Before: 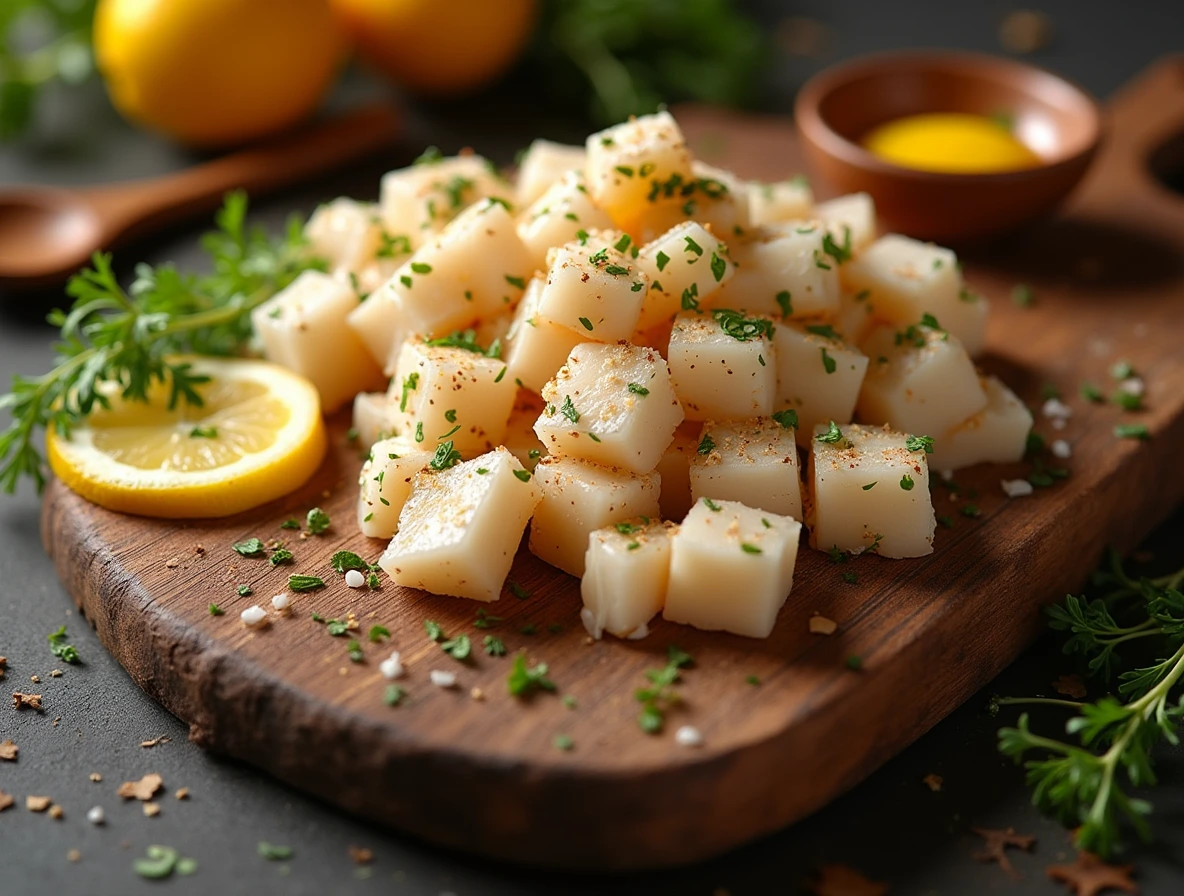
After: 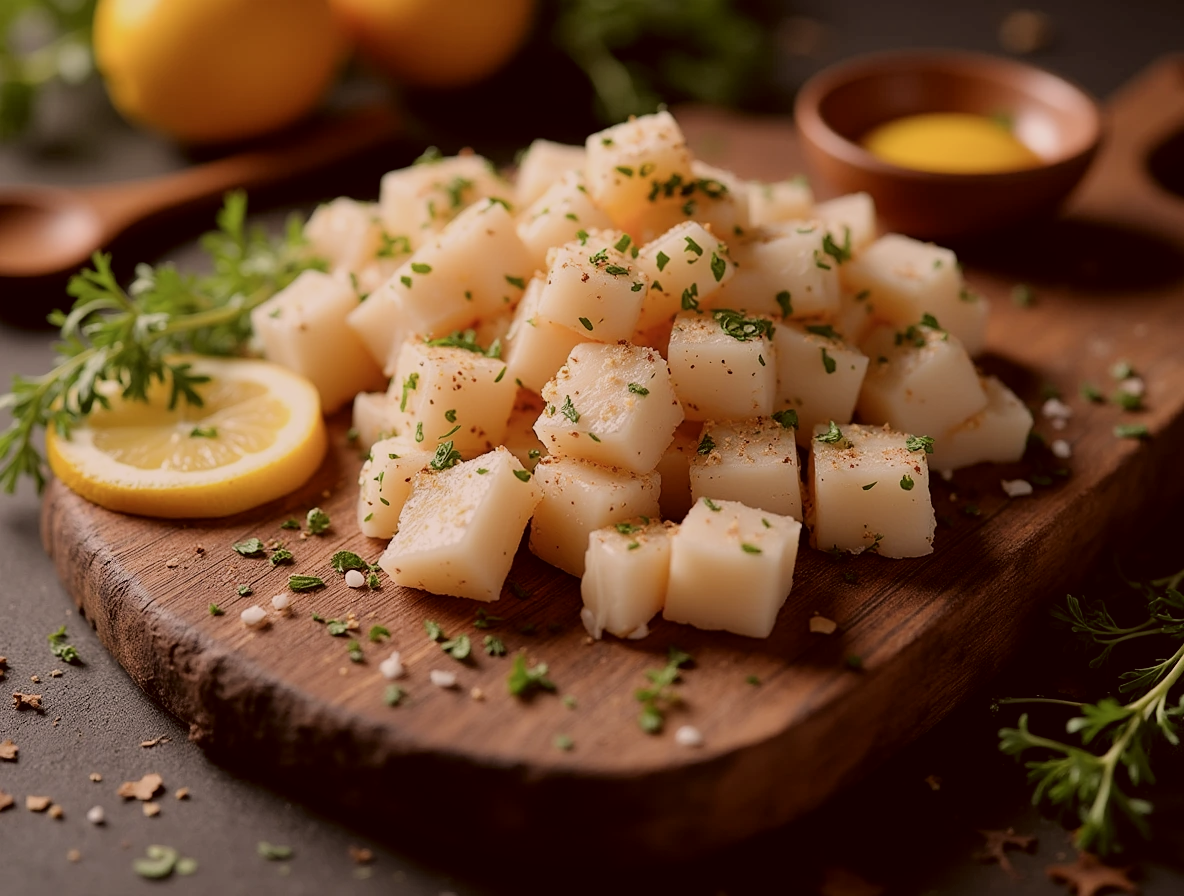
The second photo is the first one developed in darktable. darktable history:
color correction: highlights a* 10.26, highlights b* 9.72, shadows a* 8.97, shadows b* 8.62, saturation 0.785
filmic rgb: black relative exposure -7.65 EV, white relative exposure 4.56 EV, hardness 3.61
